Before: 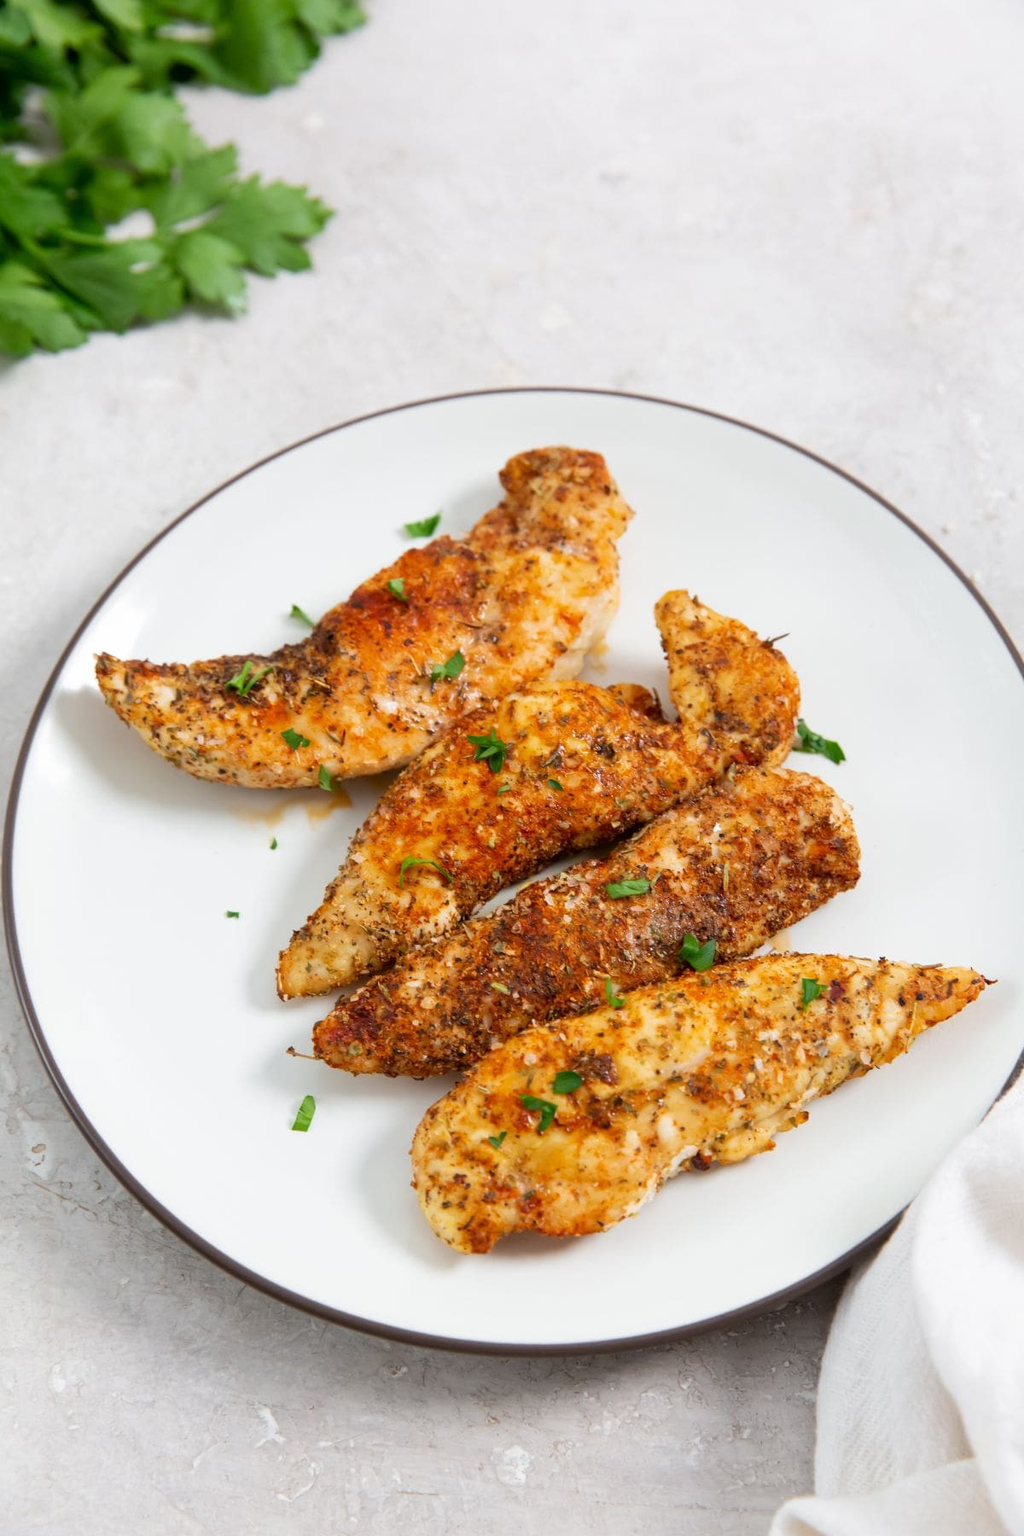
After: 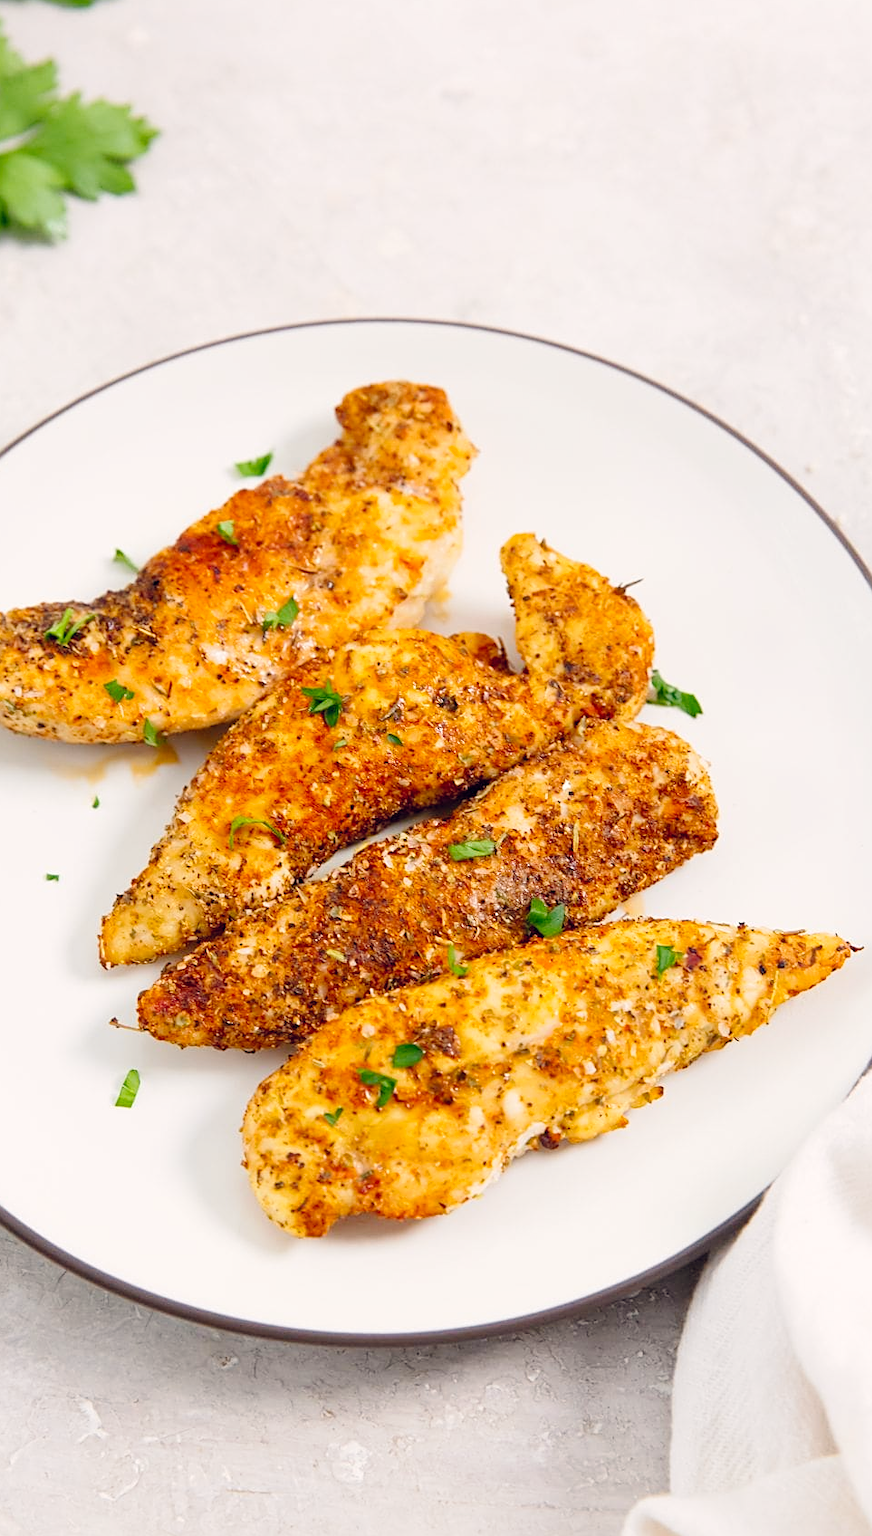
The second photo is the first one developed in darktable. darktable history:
crop and rotate: left 17.959%, top 5.771%, right 1.742%
tone curve: curves: ch0 [(0, 0) (0.003, 0.004) (0.011, 0.015) (0.025, 0.033) (0.044, 0.058) (0.069, 0.091) (0.1, 0.131) (0.136, 0.179) (0.177, 0.233) (0.224, 0.296) (0.277, 0.364) (0.335, 0.434) (0.399, 0.511) (0.468, 0.584) (0.543, 0.656) (0.623, 0.729) (0.709, 0.799) (0.801, 0.874) (0.898, 0.936) (1, 1)], preserve colors none
color balance rgb: shadows lift › hue 87.51°, highlights gain › chroma 1.62%, highlights gain › hue 55.1°, global offset › chroma 0.06%, global offset › hue 253.66°, linear chroma grading › global chroma 0.5%, perceptual saturation grading › global saturation 16.38%
sharpen: on, module defaults
